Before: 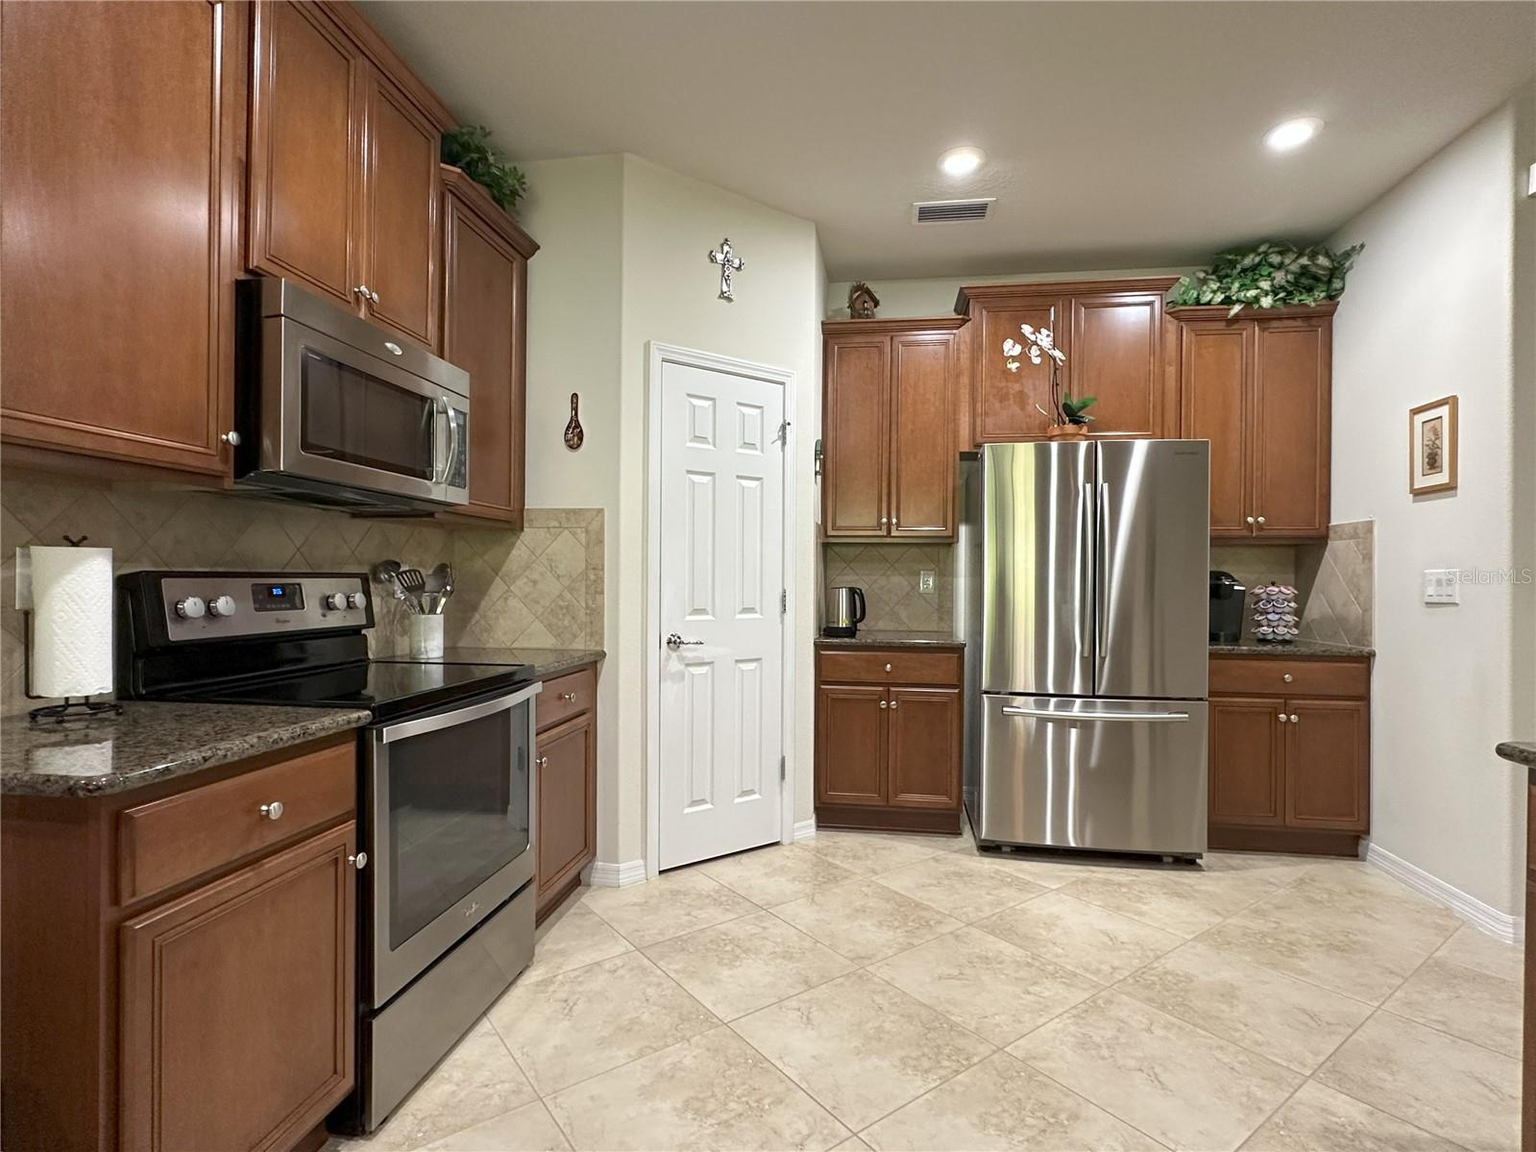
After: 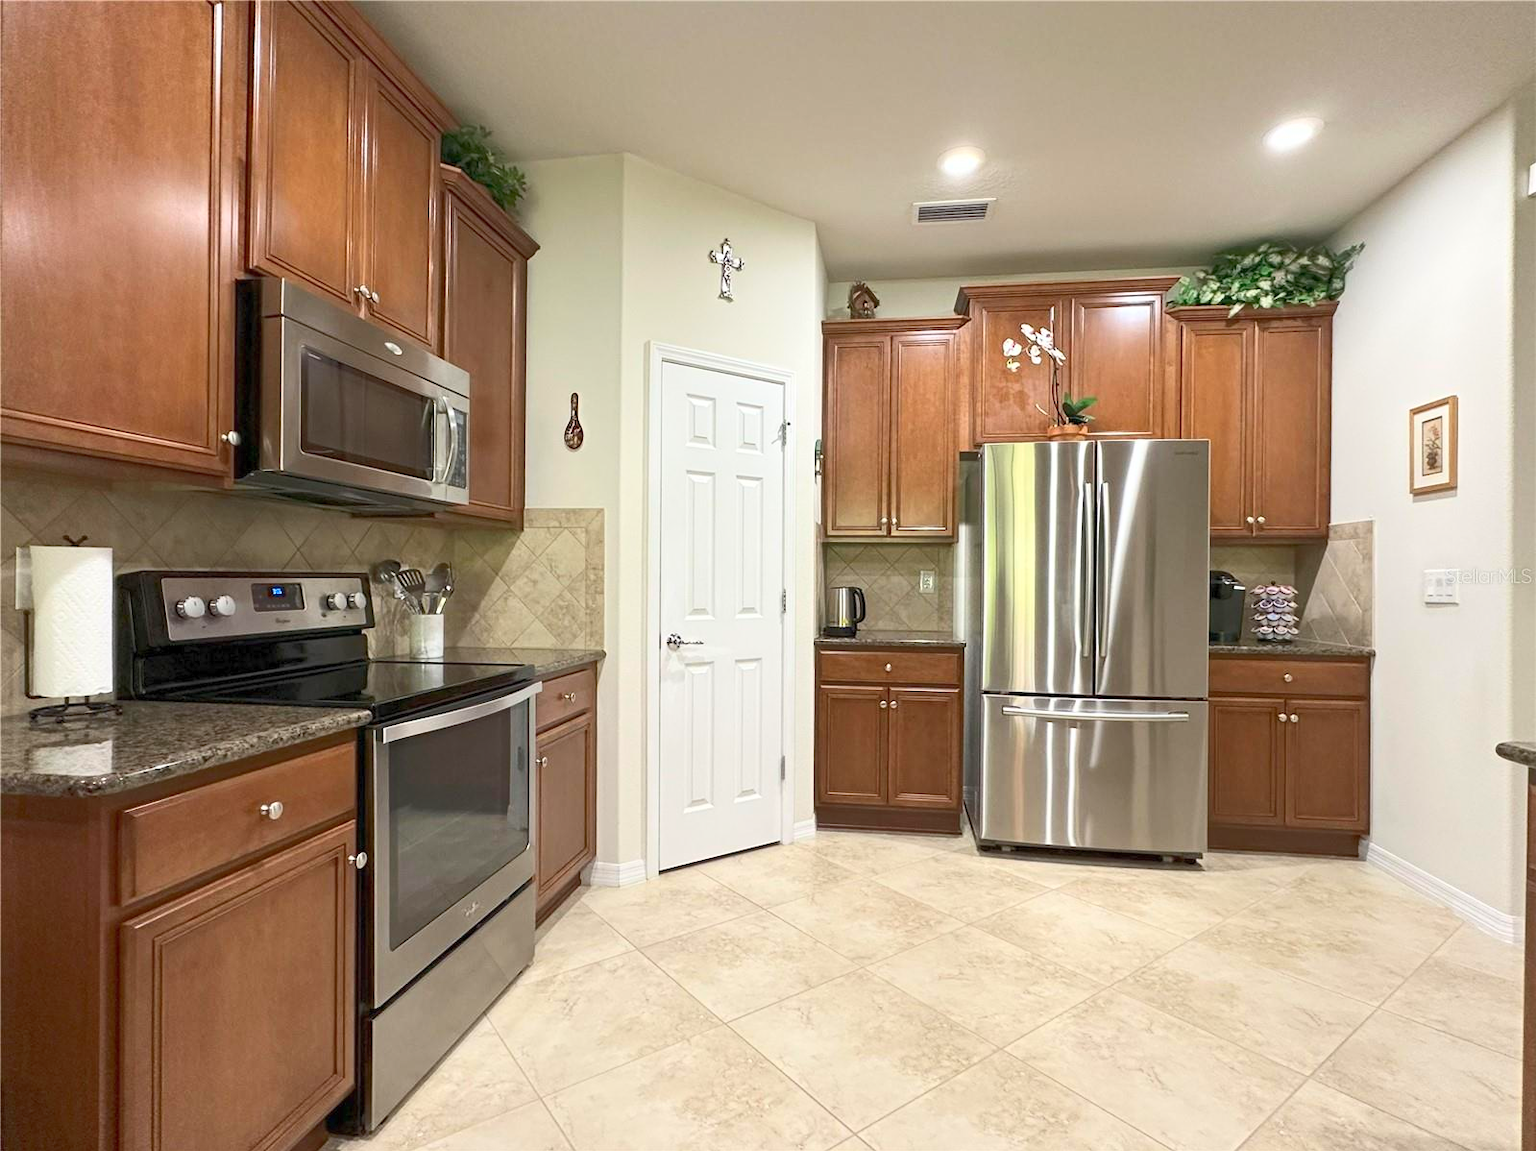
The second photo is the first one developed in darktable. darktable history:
rgb curve: curves: ch0 [(0, 0) (0.093, 0.159) (0.241, 0.265) (0.414, 0.42) (1, 1)], compensate middle gray true, preserve colors basic power
contrast brightness saturation: contrast 0.2, brightness 0.16, saturation 0.22
